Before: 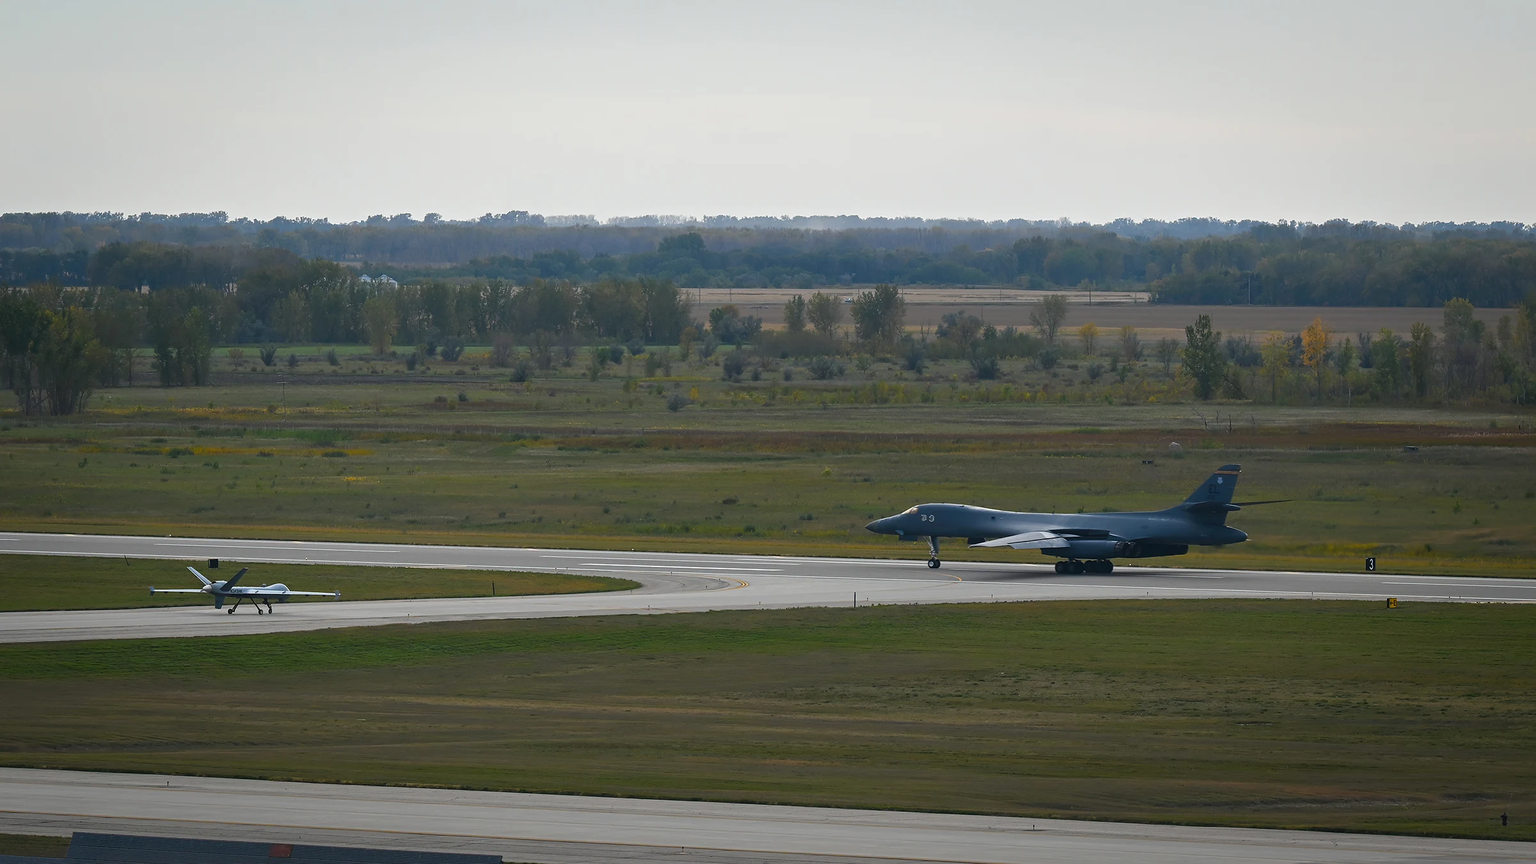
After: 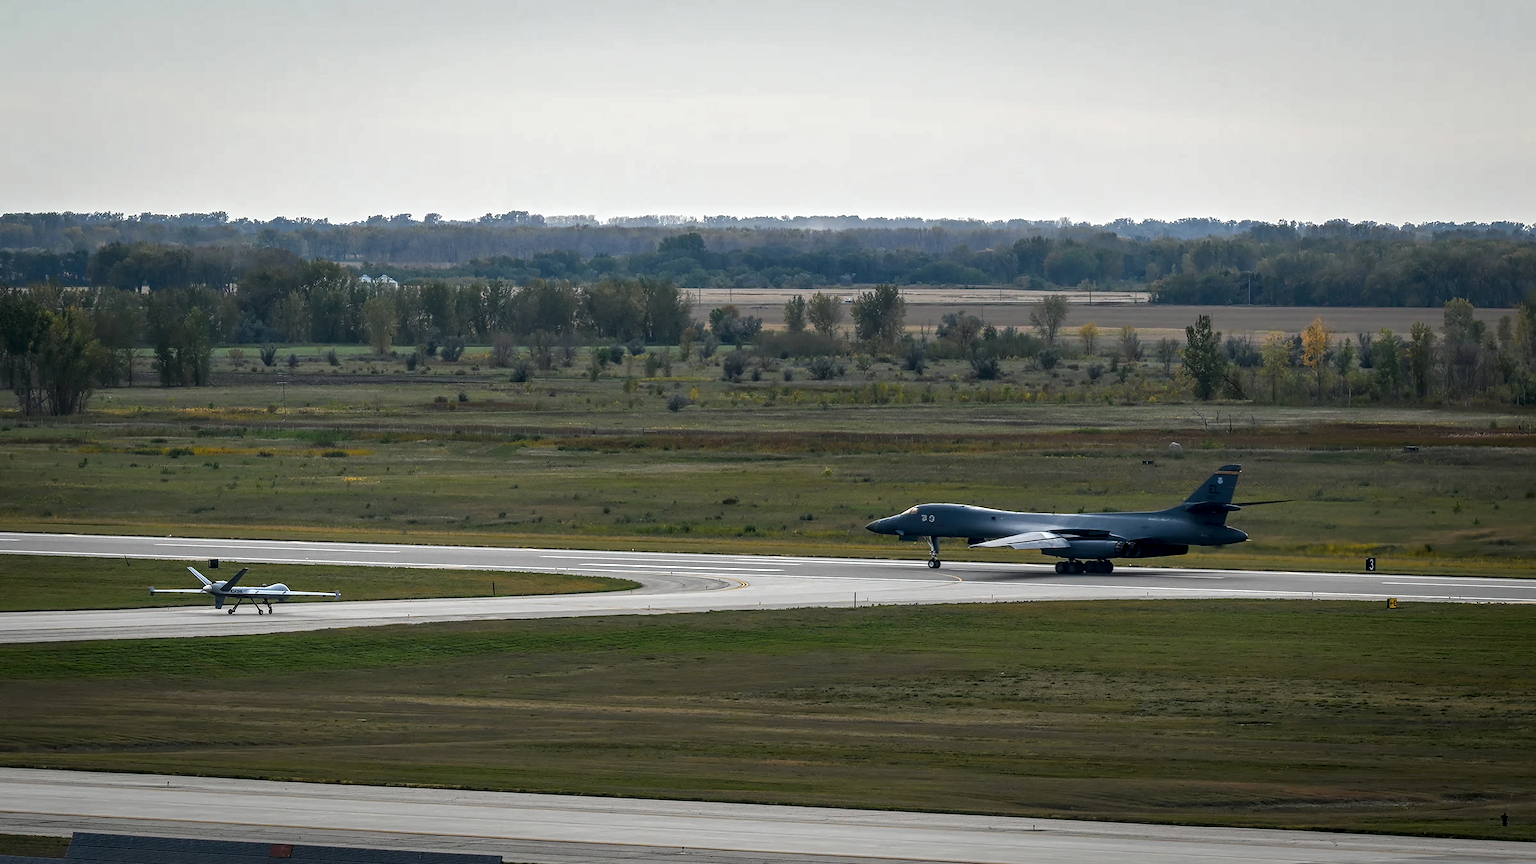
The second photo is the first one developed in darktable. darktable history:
local contrast: highlights 79%, shadows 56%, detail 175%, midtone range 0.428
